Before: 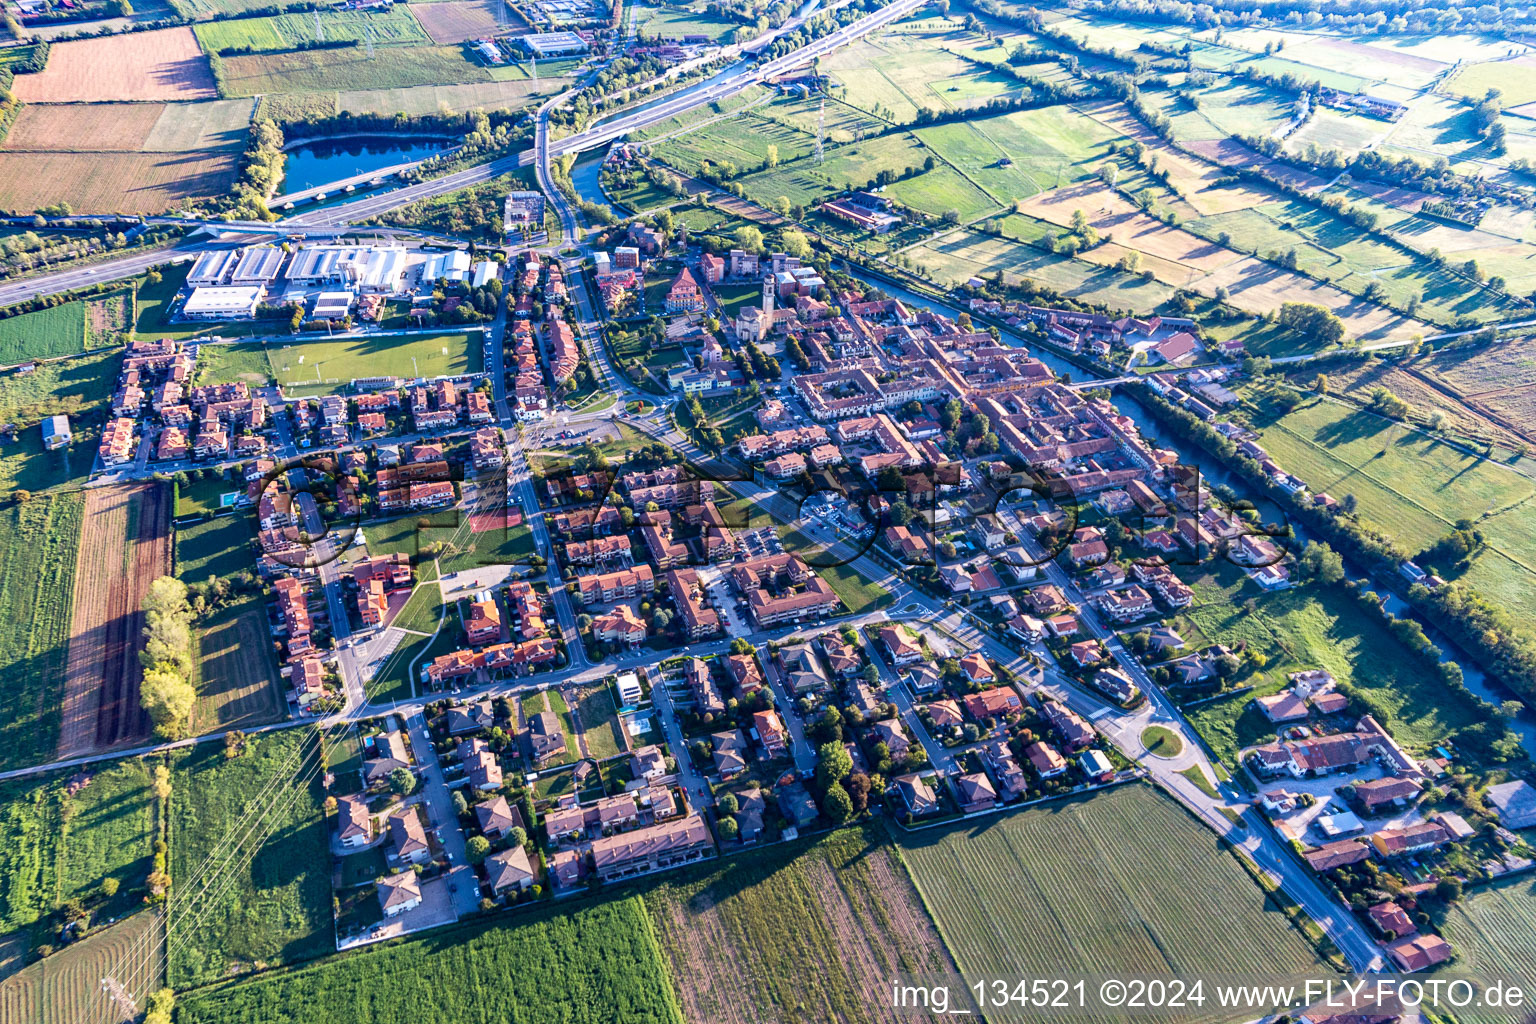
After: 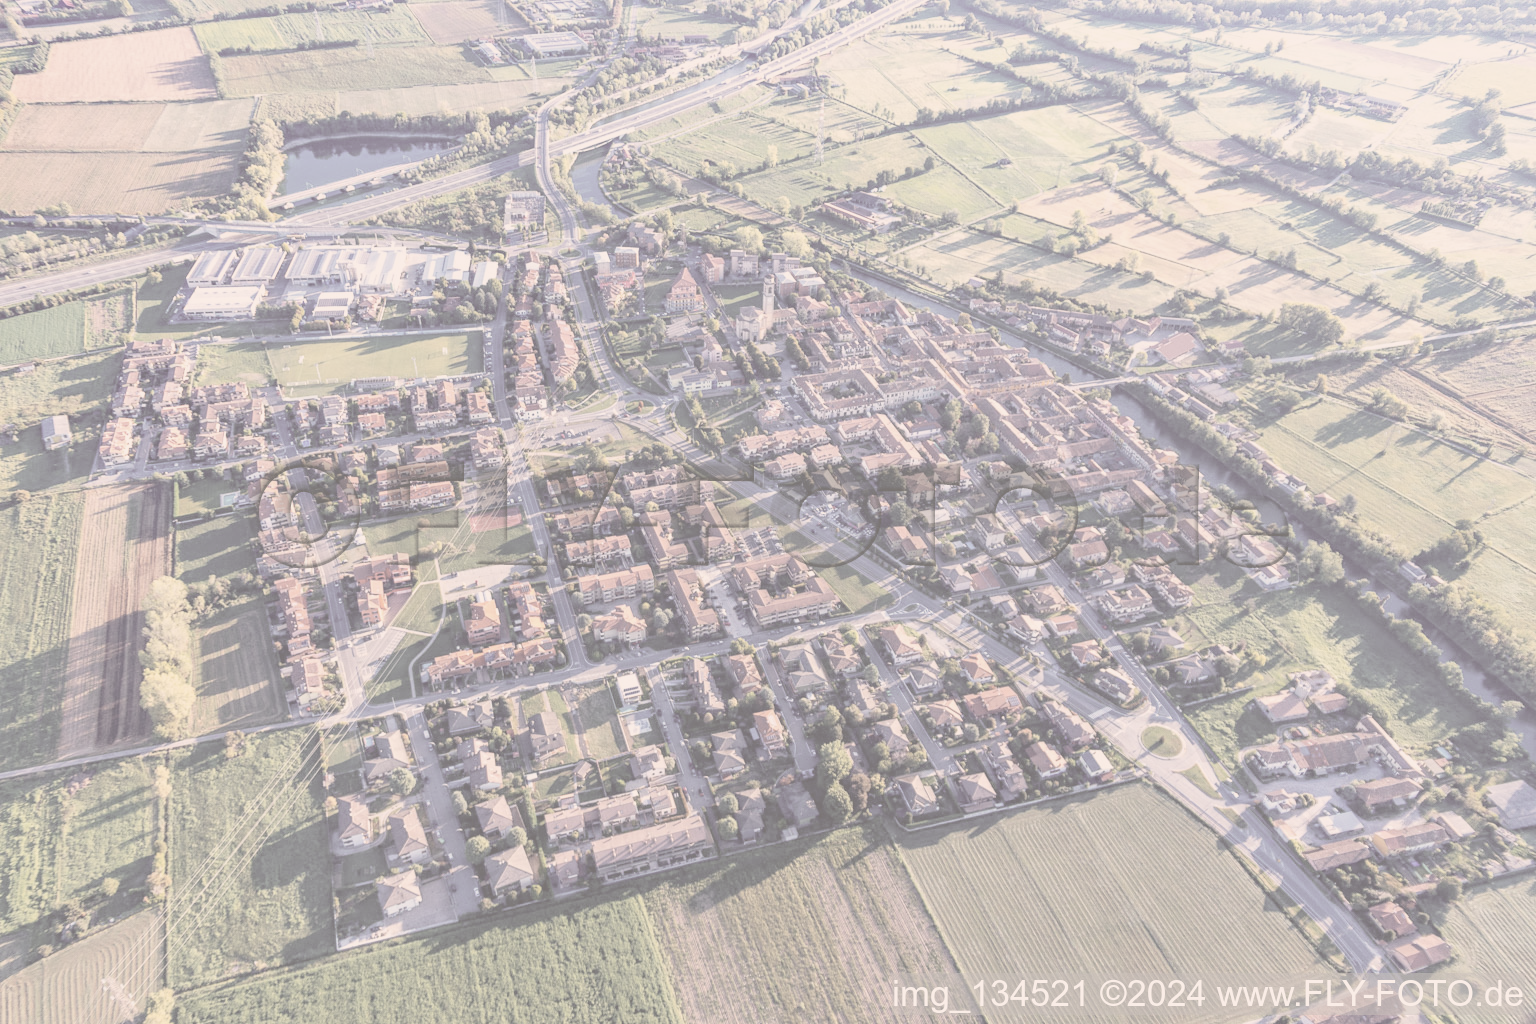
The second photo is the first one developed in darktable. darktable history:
contrast brightness saturation: contrast -0.32, brightness 0.75, saturation -0.78
levels: levels [0, 0.492, 0.984]
color correction: highlights a* 3.84, highlights b* 5.07
